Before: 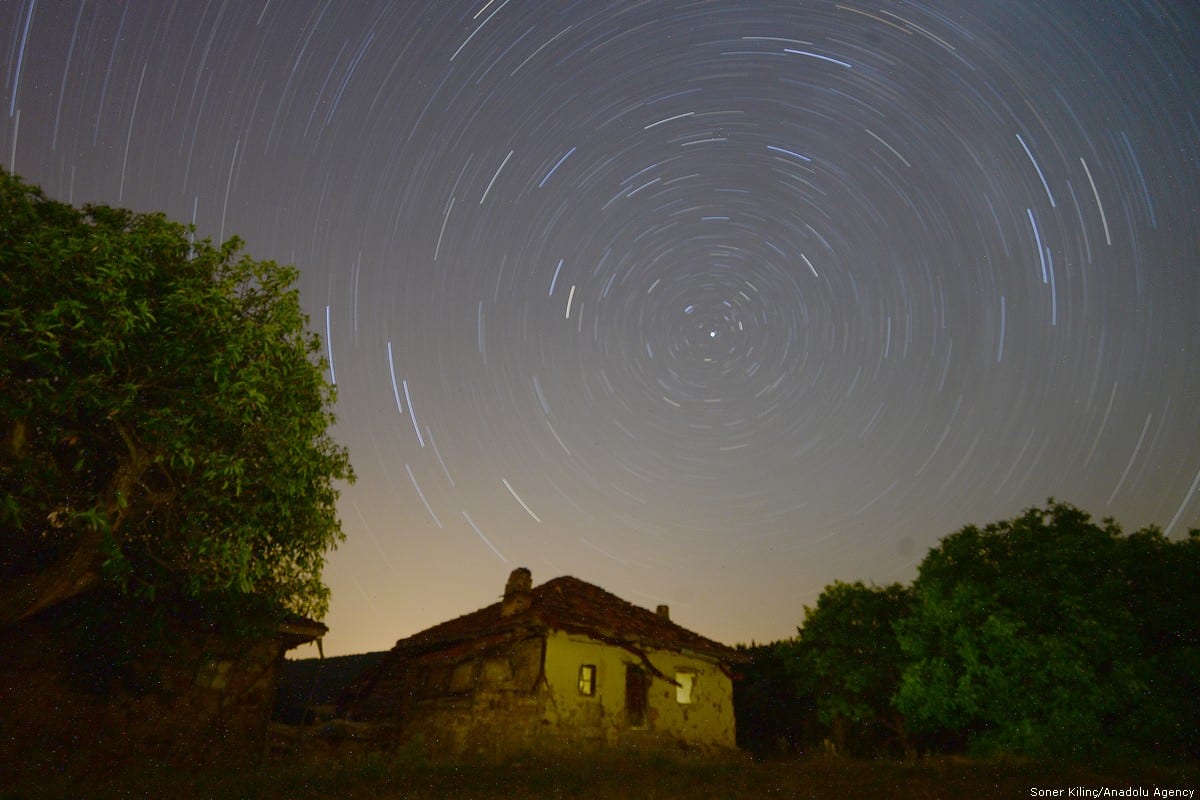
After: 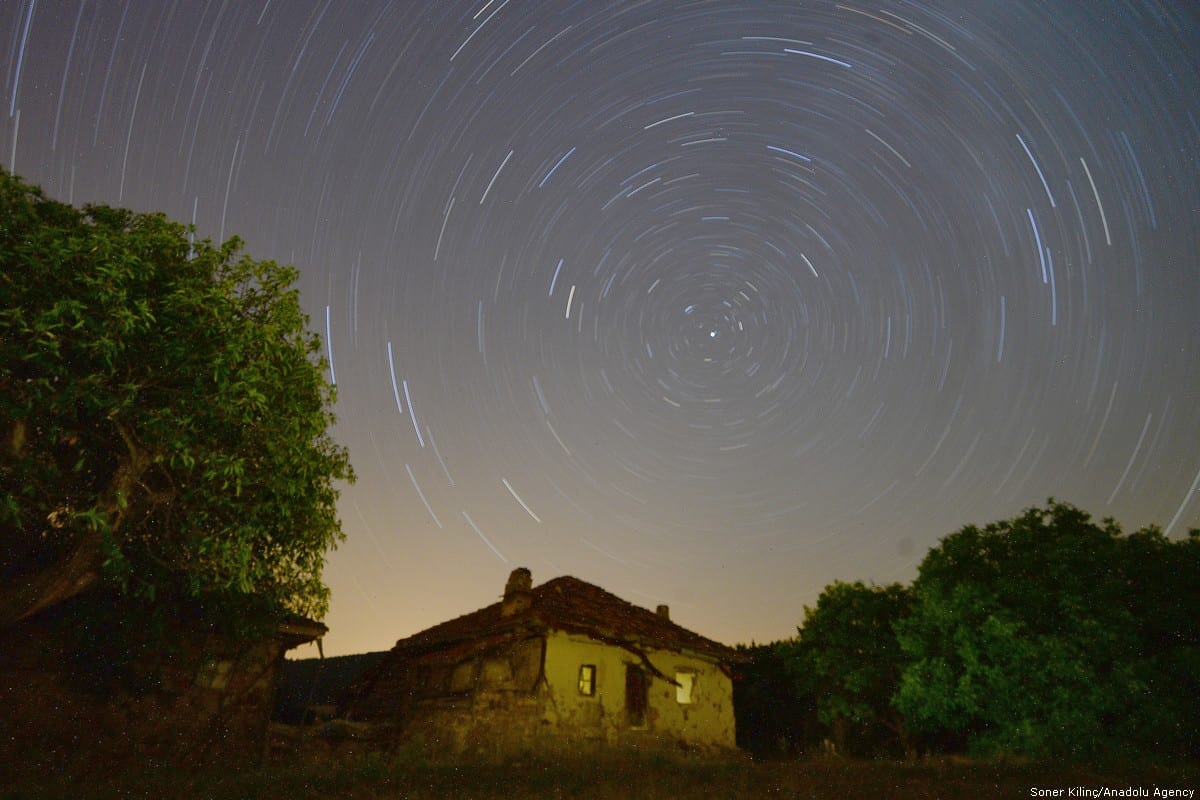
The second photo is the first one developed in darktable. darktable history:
shadows and highlights: shadows 31.41, highlights 1.39, soften with gaussian
